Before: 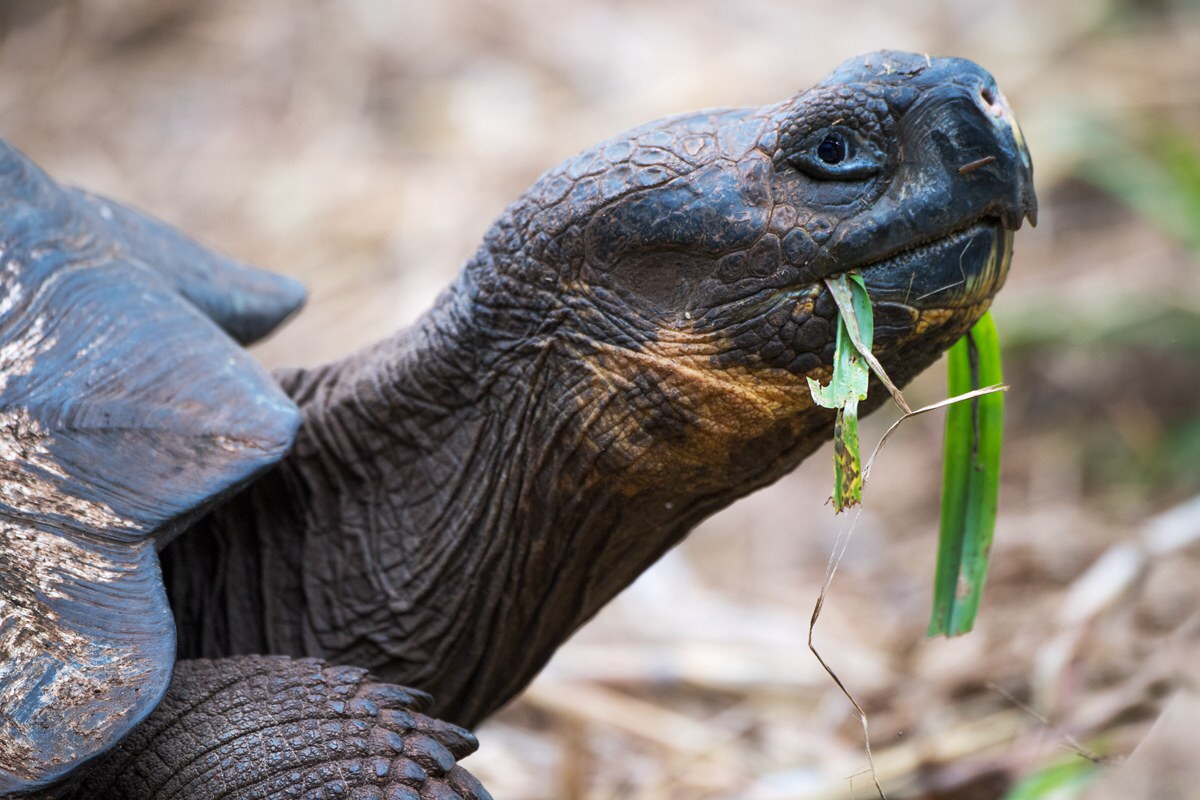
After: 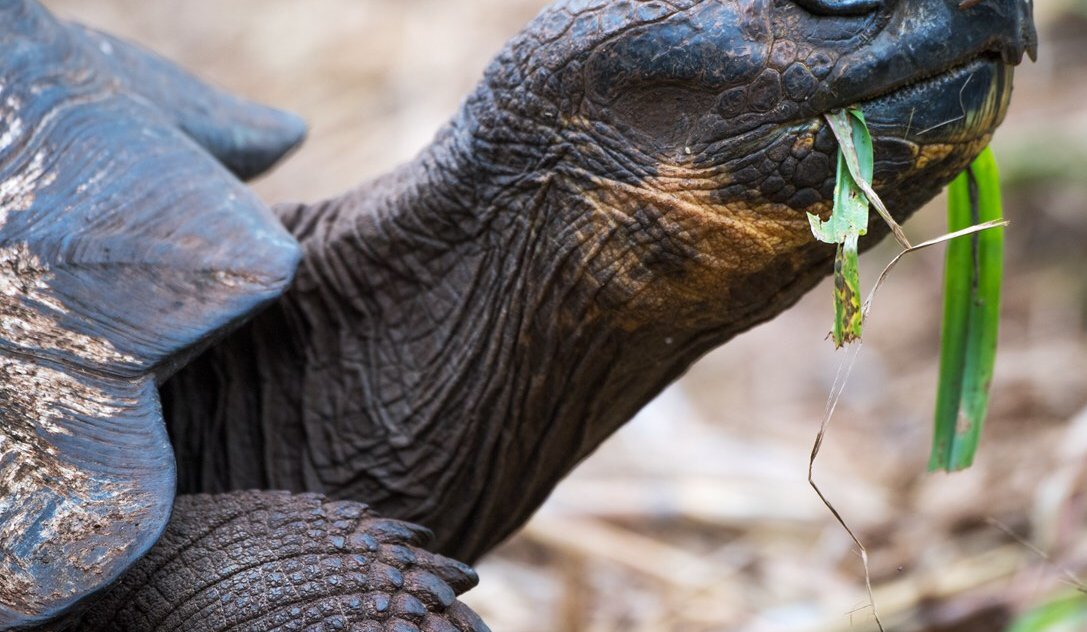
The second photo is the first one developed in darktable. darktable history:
crop: top 20.668%, right 9.351%, bottom 0.281%
